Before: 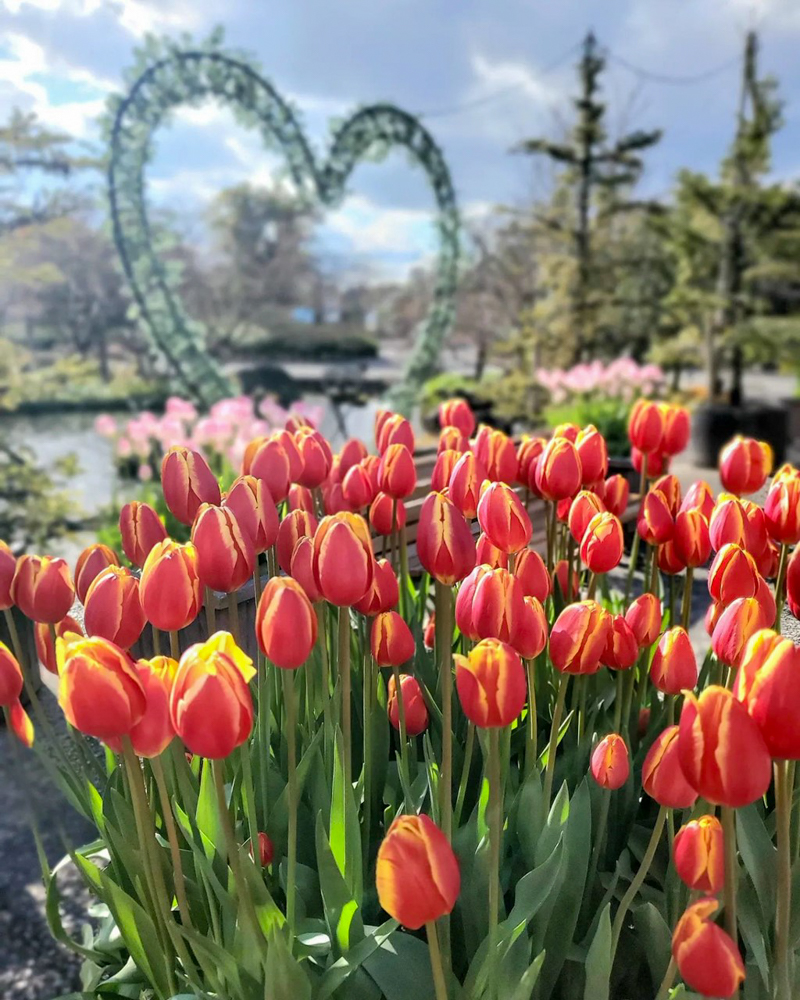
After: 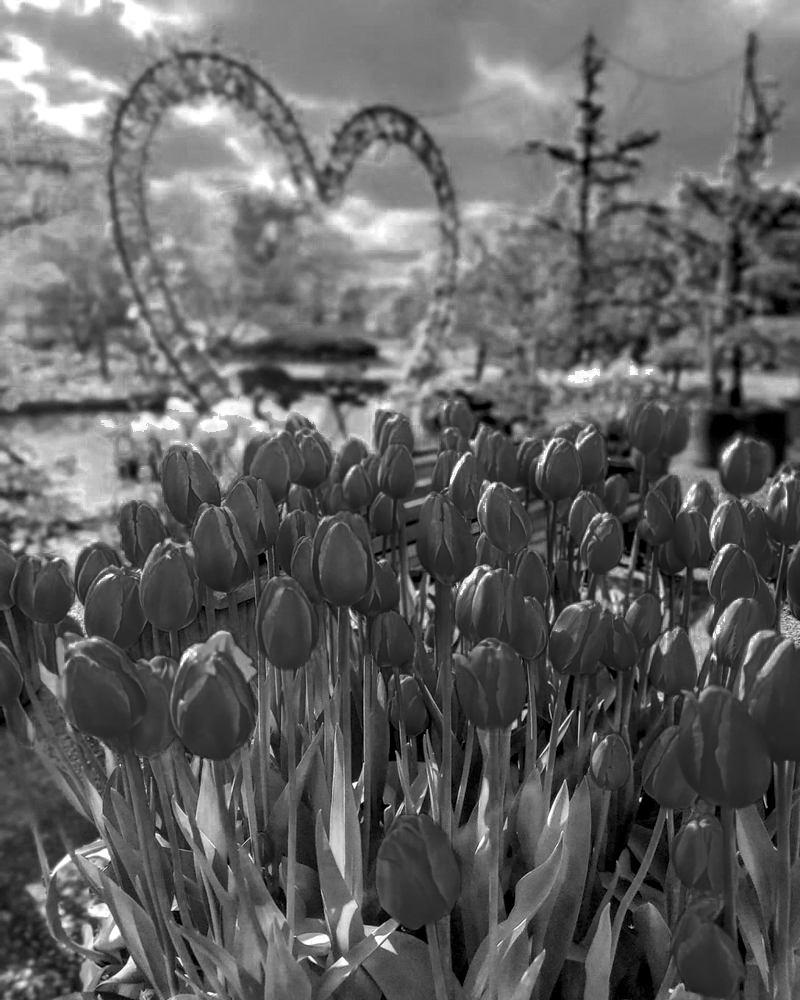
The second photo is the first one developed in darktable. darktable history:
local contrast: detail 130%
color balance rgb: linear chroma grading › global chroma 15%, perceptual saturation grading › global saturation 30%
color zones: curves: ch0 [(0.002, 0.429) (0.121, 0.212) (0.198, 0.113) (0.276, 0.344) (0.331, 0.541) (0.41, 0.56) (0.482, 0.289) (0.619, 0.227) (0.721, 0.18) (0.821, 0.435) (0.928, 0.555) (1, 0.587)]; ch1 [(0, 0) (0.143, 0) (0.286, 0) (0.429, 0) (0.571, 0) (0.714, 0) (0.857, 0)]
